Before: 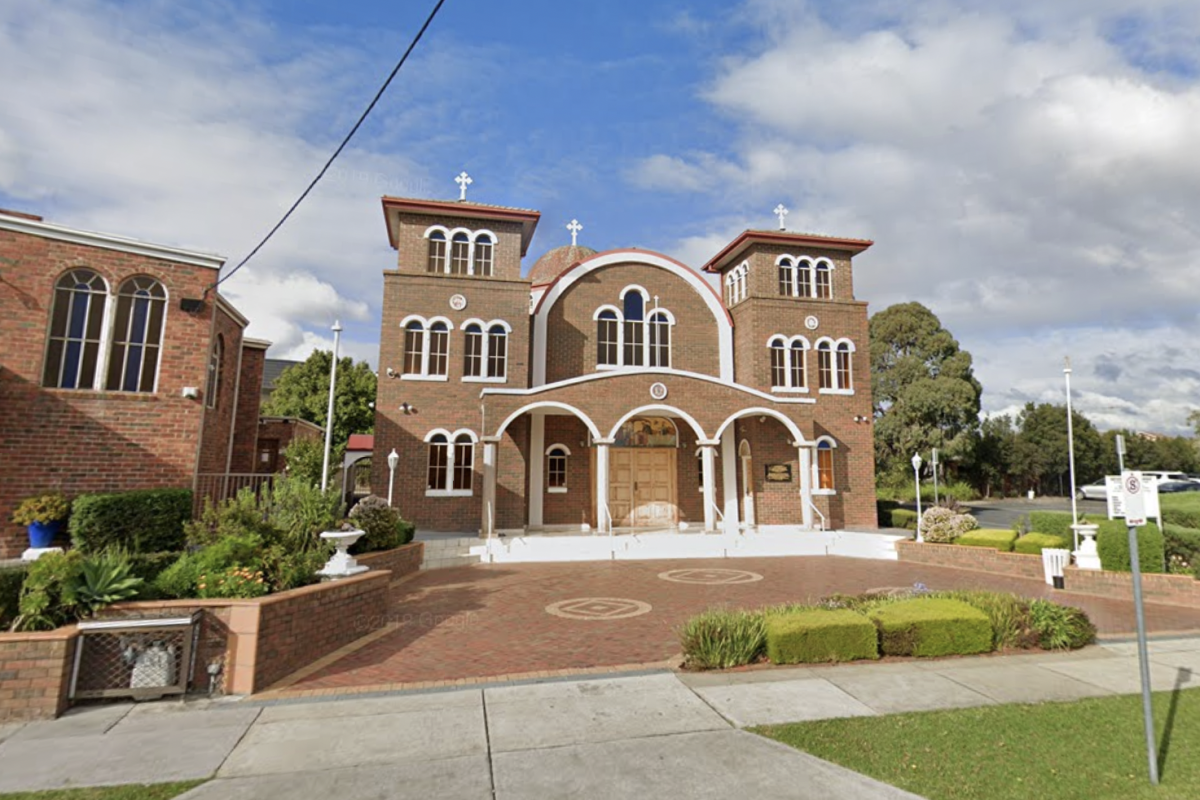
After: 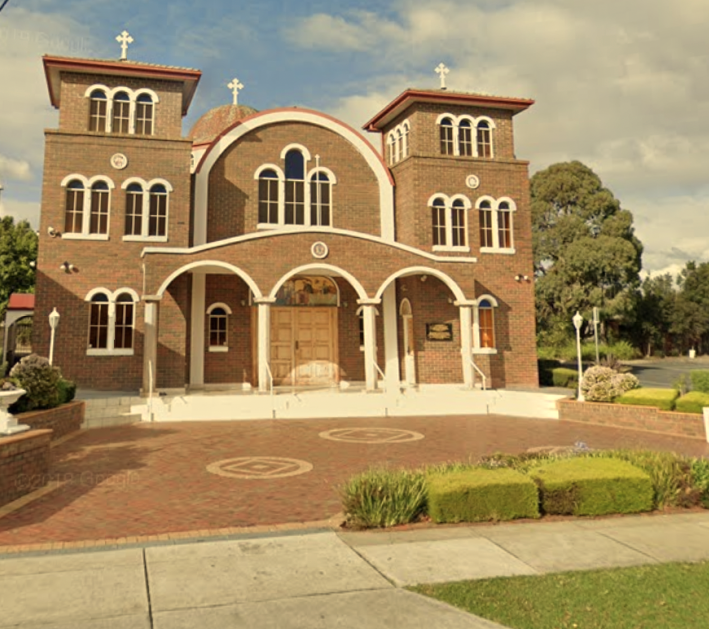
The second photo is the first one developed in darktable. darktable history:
crop and rotate: left 28.256%, top 17.734%, right 12.656%, bottom 3.573%
white balance: red 1.08, blue 0.791
